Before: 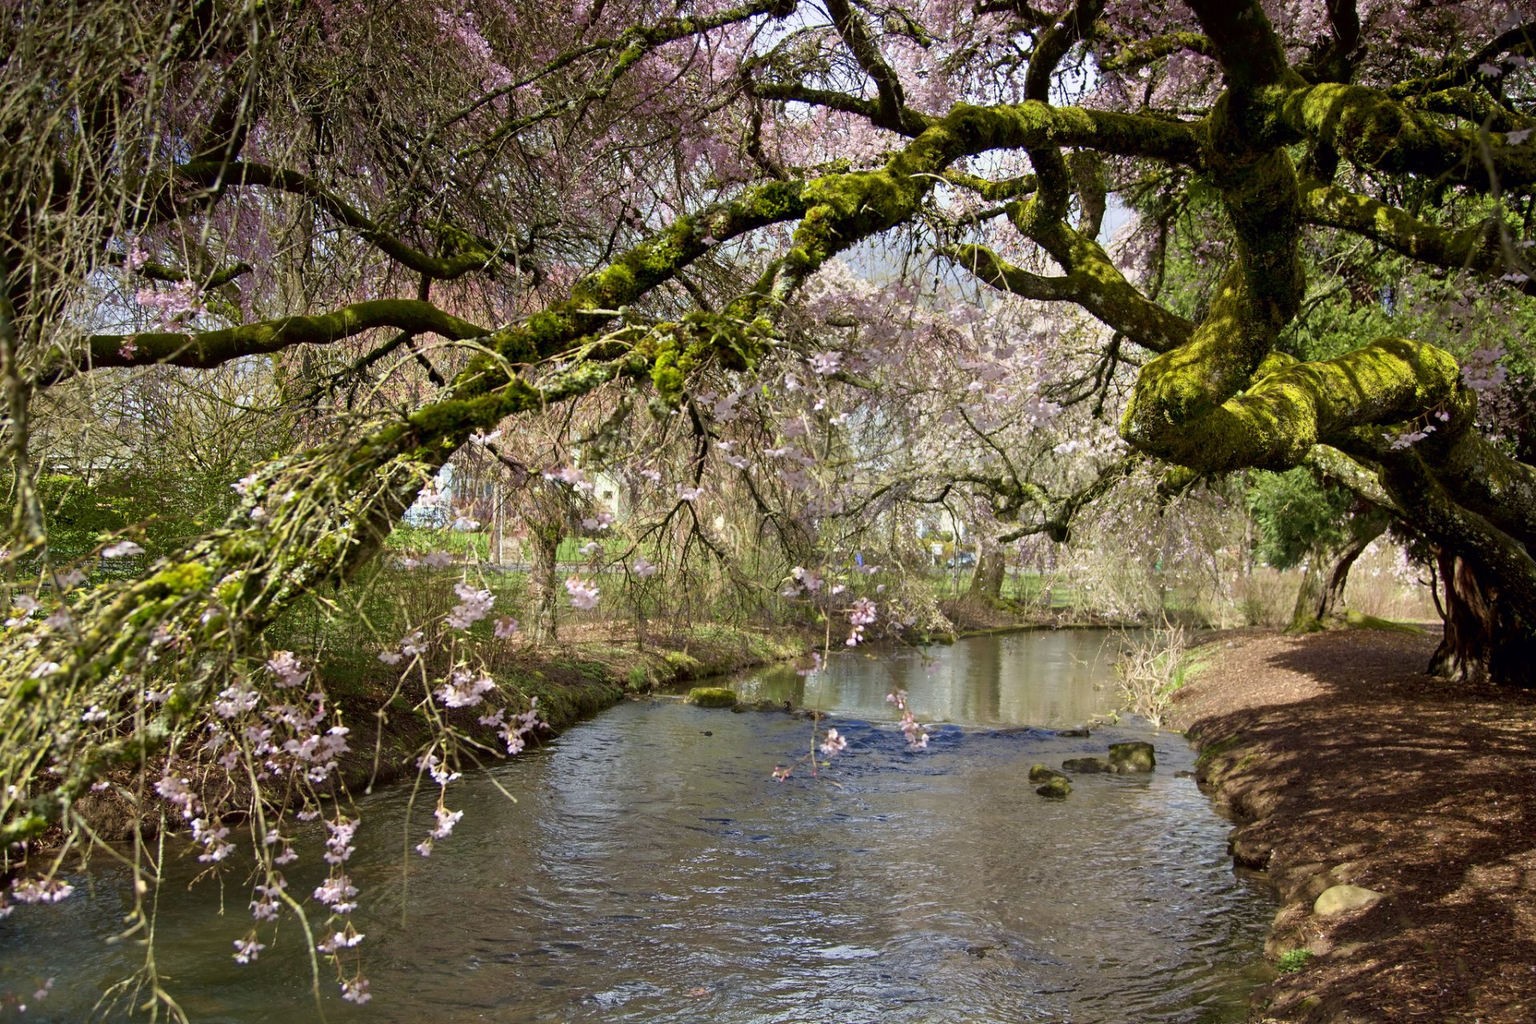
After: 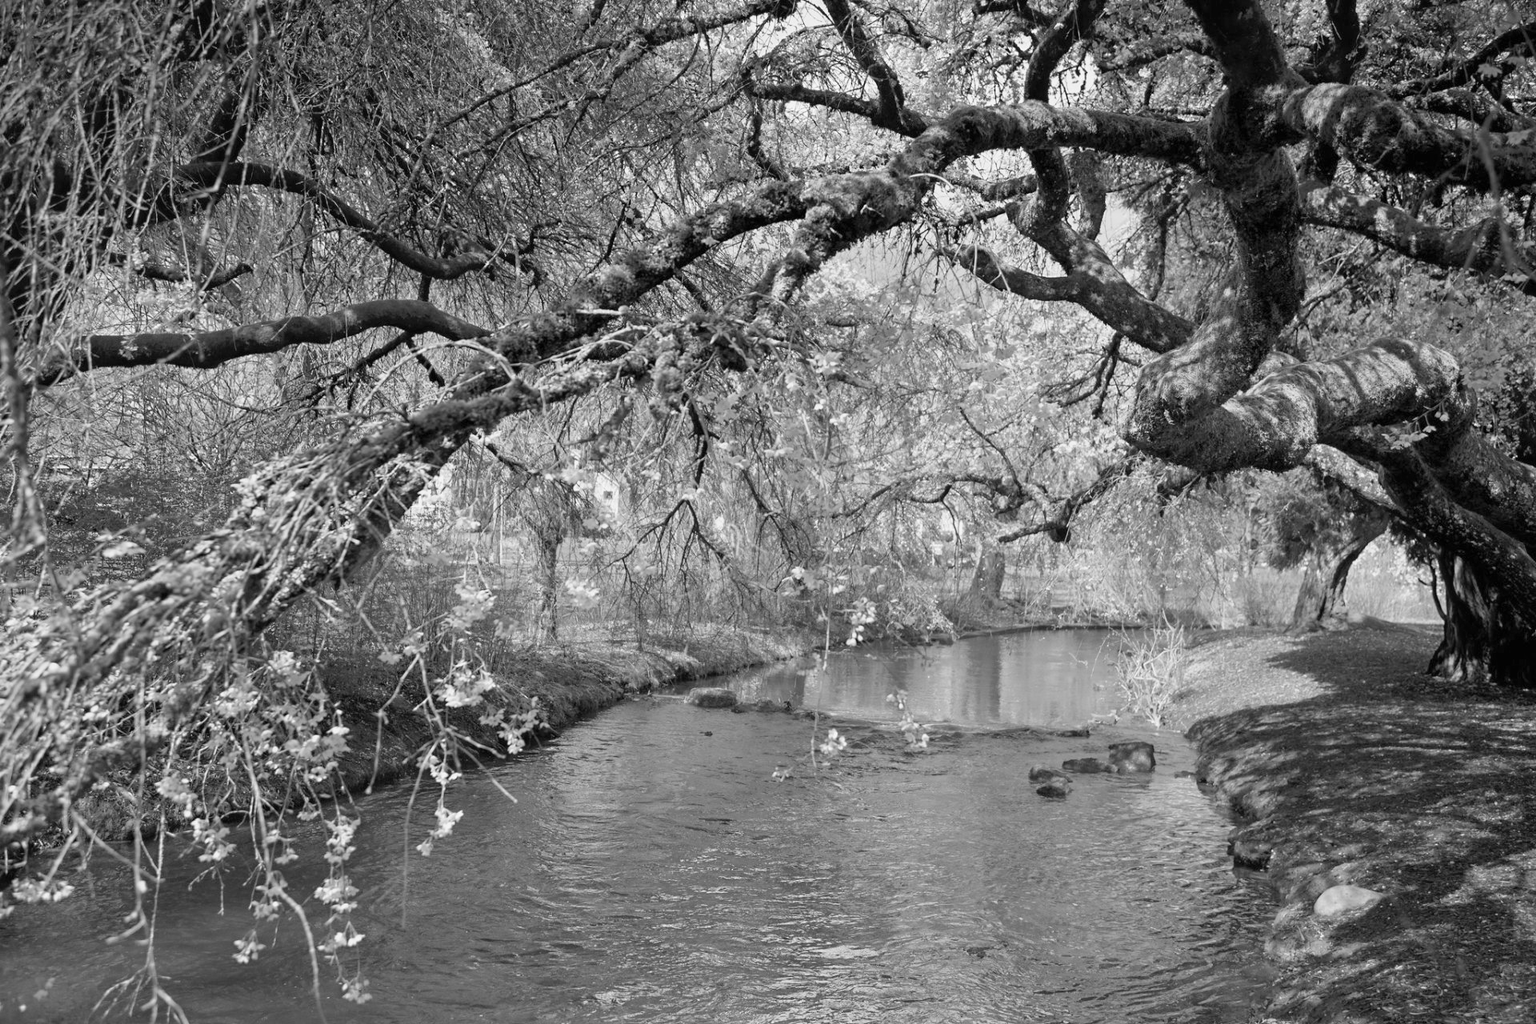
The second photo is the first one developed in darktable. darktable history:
monochrome: a 14.95, b -89.96
levels: levels [0, 0.43, 0.984]
